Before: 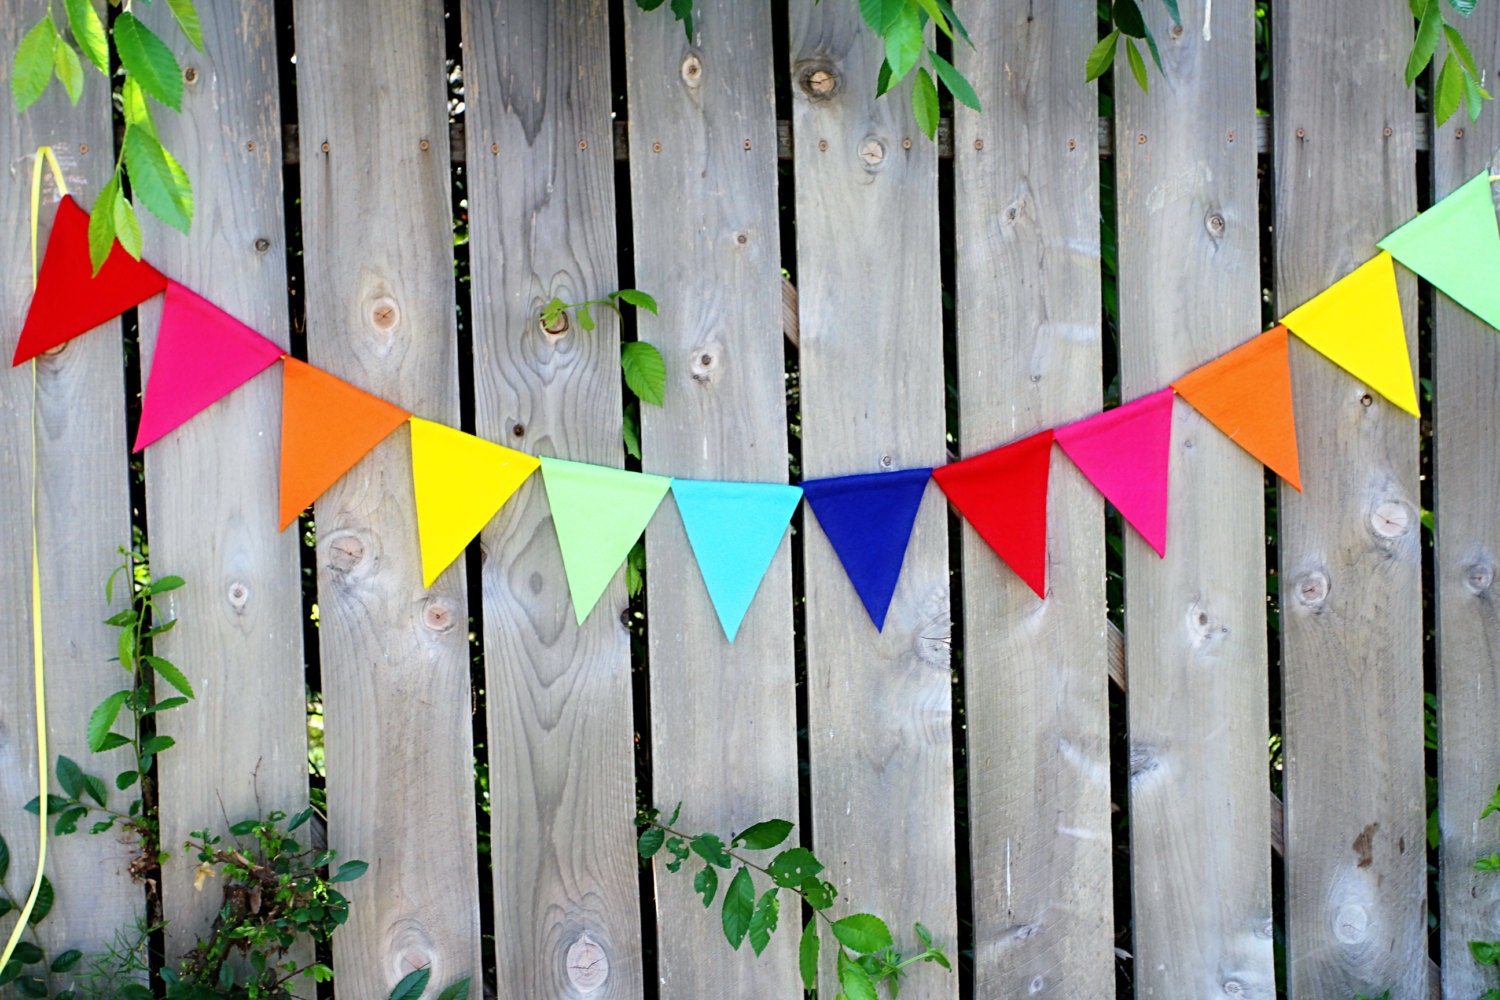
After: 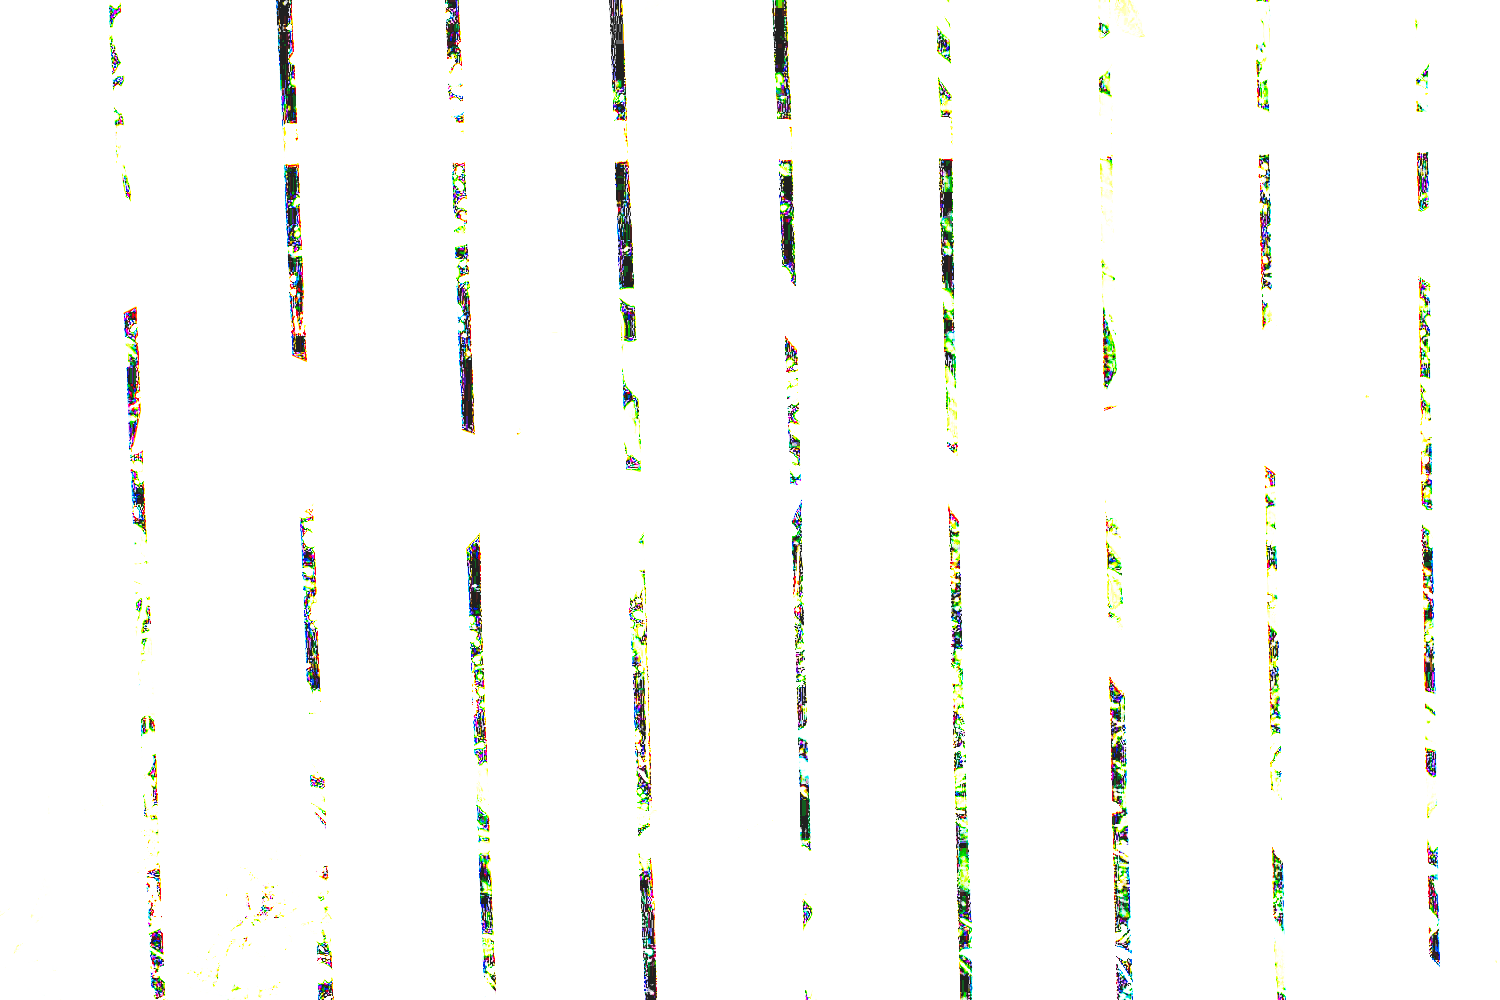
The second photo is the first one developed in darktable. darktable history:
white balance: red 0.98, blue 1.034
exposure: exposure 8 EV, compensate highlight preservation false
rgb levels: levels [[0.01, 0.419, 0.839], [0, 0.5, 1], [0, 0.5, 1]]
base curve: curves: ch0 [(0, 0.015) (0.085, 0.116) (0.134, 0.298) (0.19, 0.545) (0.296, 0.764) (0.599, 0.982) (1, 1)], preserve colors none
